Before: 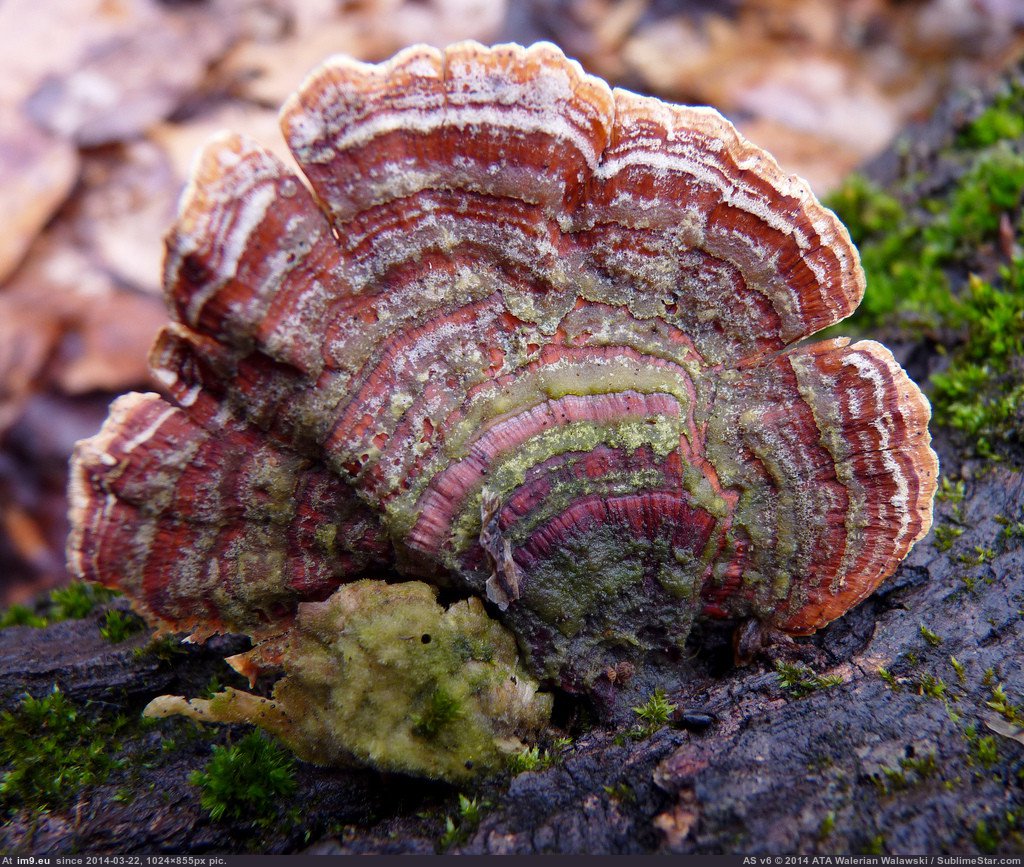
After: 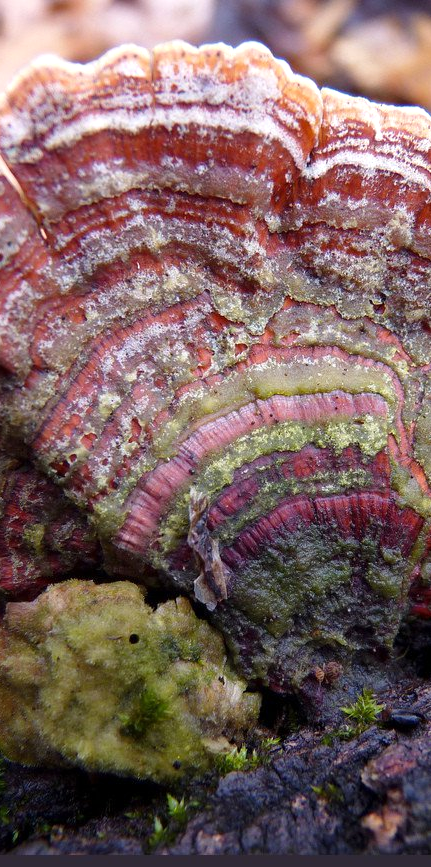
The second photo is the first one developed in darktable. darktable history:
crop: left 28.583%, right 29.231%
exposure: exposure 0.217 EV, compensate highlight preservation false
